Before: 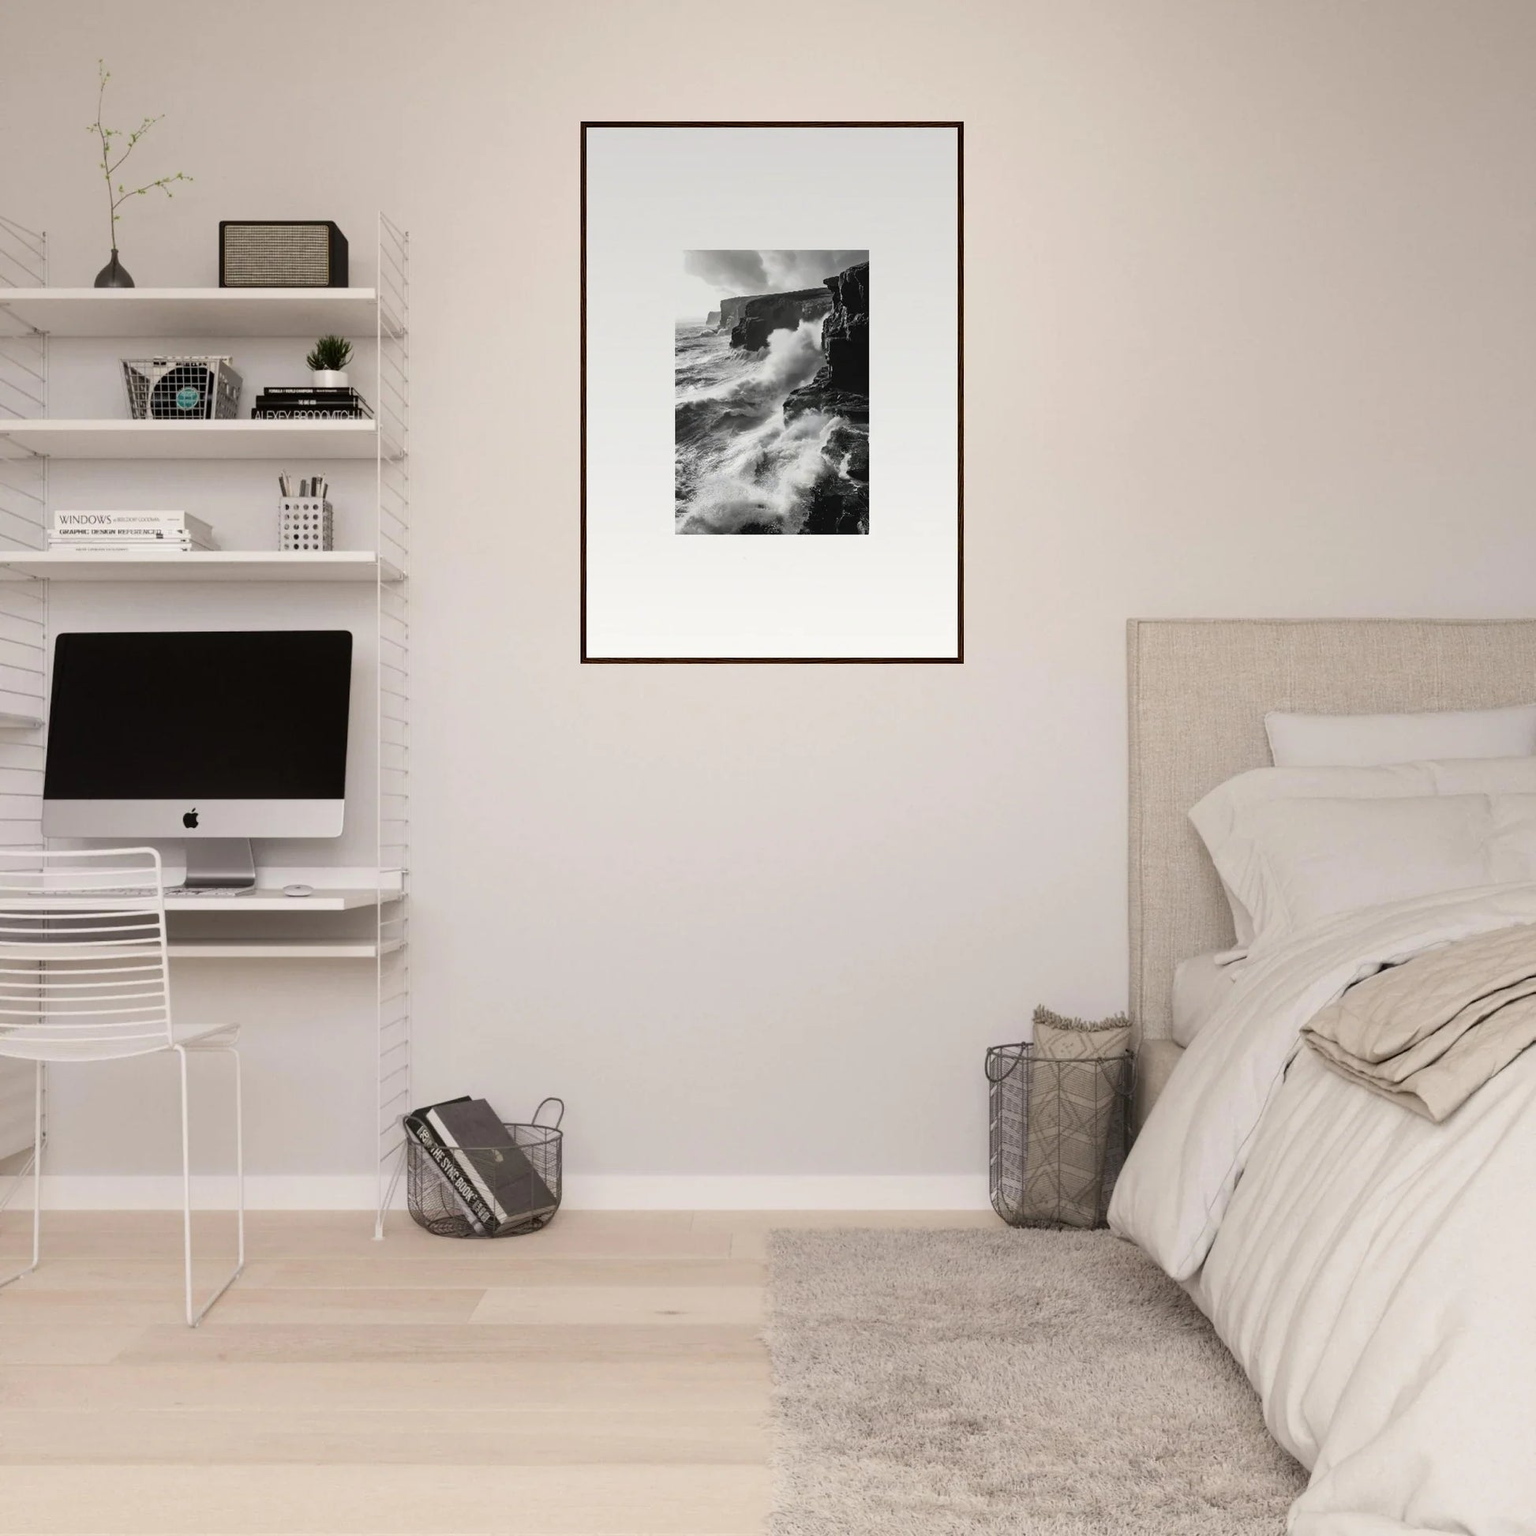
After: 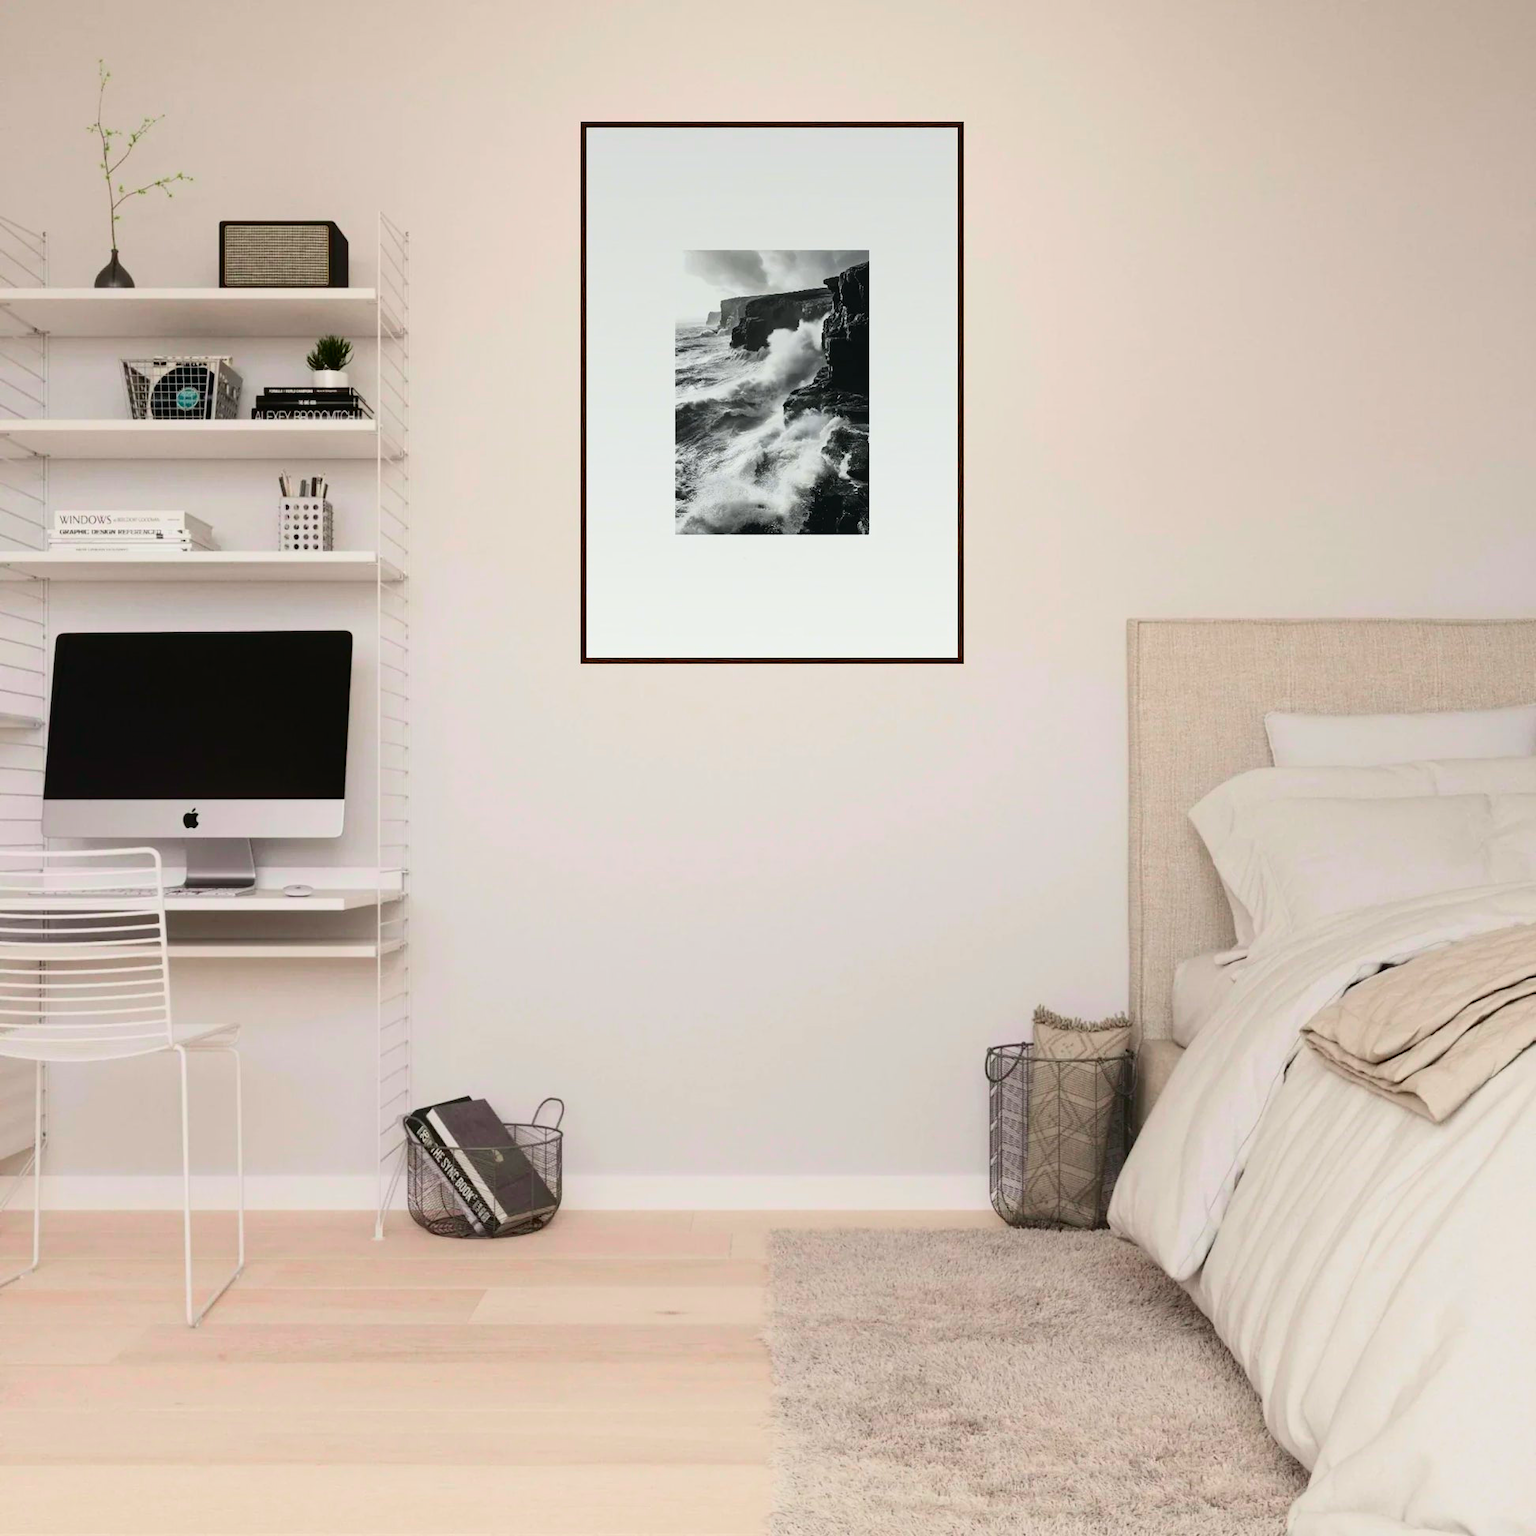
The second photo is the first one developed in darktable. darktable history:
tone curve: curves: ch0 [(0, 0.011) (0.139, 0.106) (0.295, 0.271) (0.499, 0.523) (0.739, 0.782) (0.857, 0.879) (1, 0.967)]; ch1 [(0, 0) (0.291, 0.229) (0.394, 0.365) (0.469, 0.456) (0.507, 0.504) (0.527, 0.546) (0.571, 0.614) (0.725, 0.779) (1, 1)]; ch2 [(0, 0) (0.125, 0.089) (0.35, 0.317) (0.437, 0.42) (0.502, 0.499) (0.537, 0.551) (0.613, 0.636) (1, 1)], color space Lab, independent channels, preserve colors none
